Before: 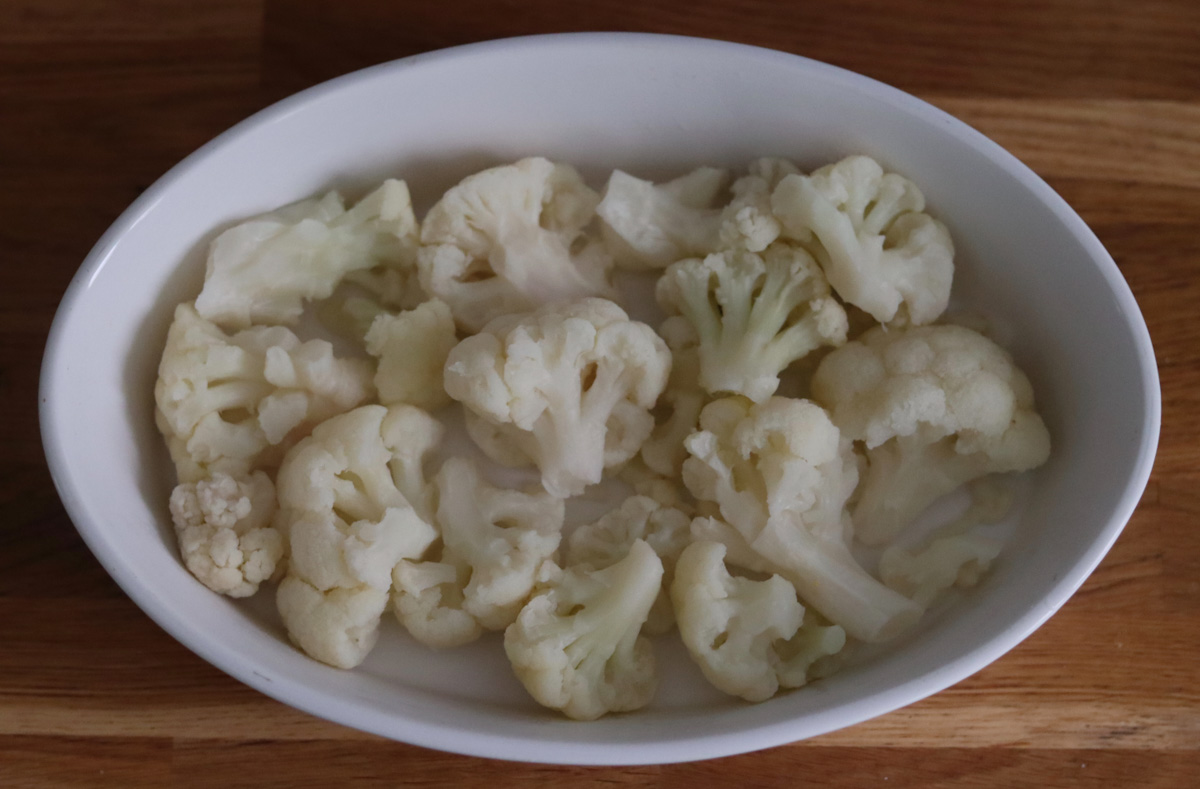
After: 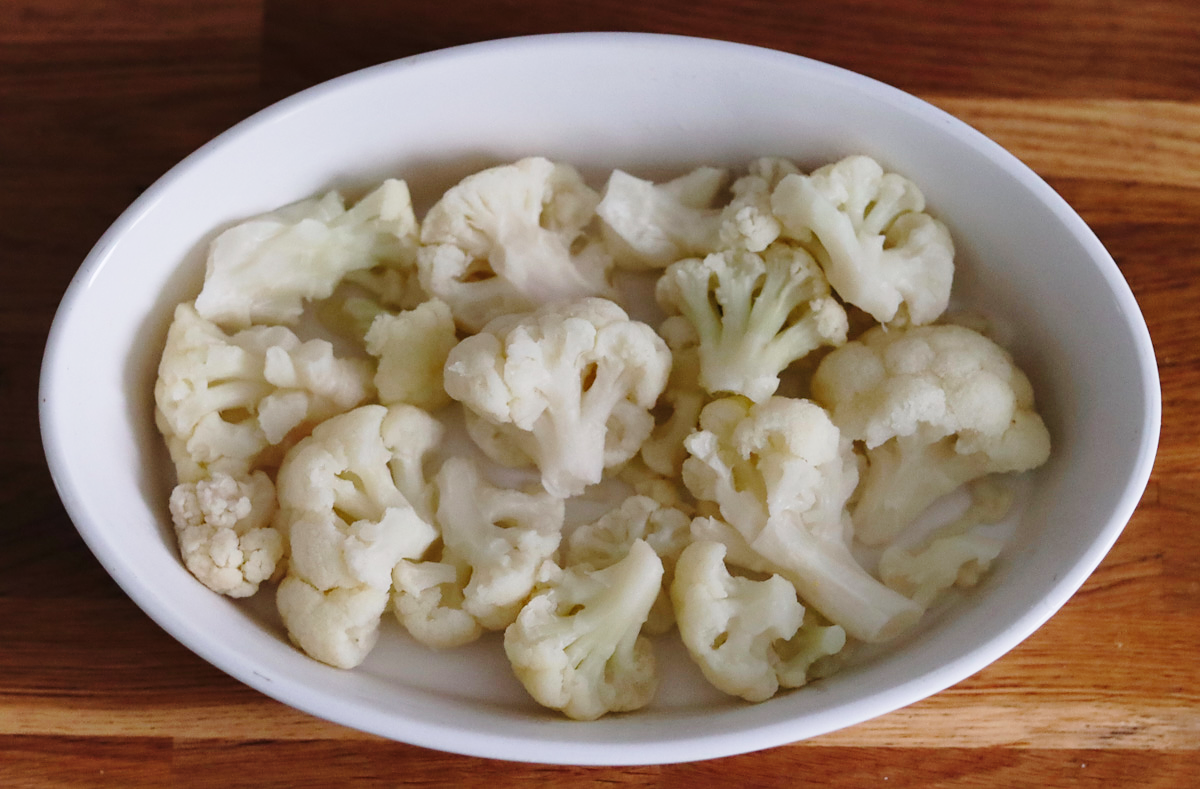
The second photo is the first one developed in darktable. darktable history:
shadows and highlights: radius 118.01, shadows 41.51, highlights -62.16, soften with gaussian
sharpen: radius 0.977, amount 0.604
base curve: curves: ch0 [(0, 0) (0.028, 0.03) (0.121, 0.232) (0.46, 0.748) (0.859, 0.968) (1, 1)], preserve colors none
